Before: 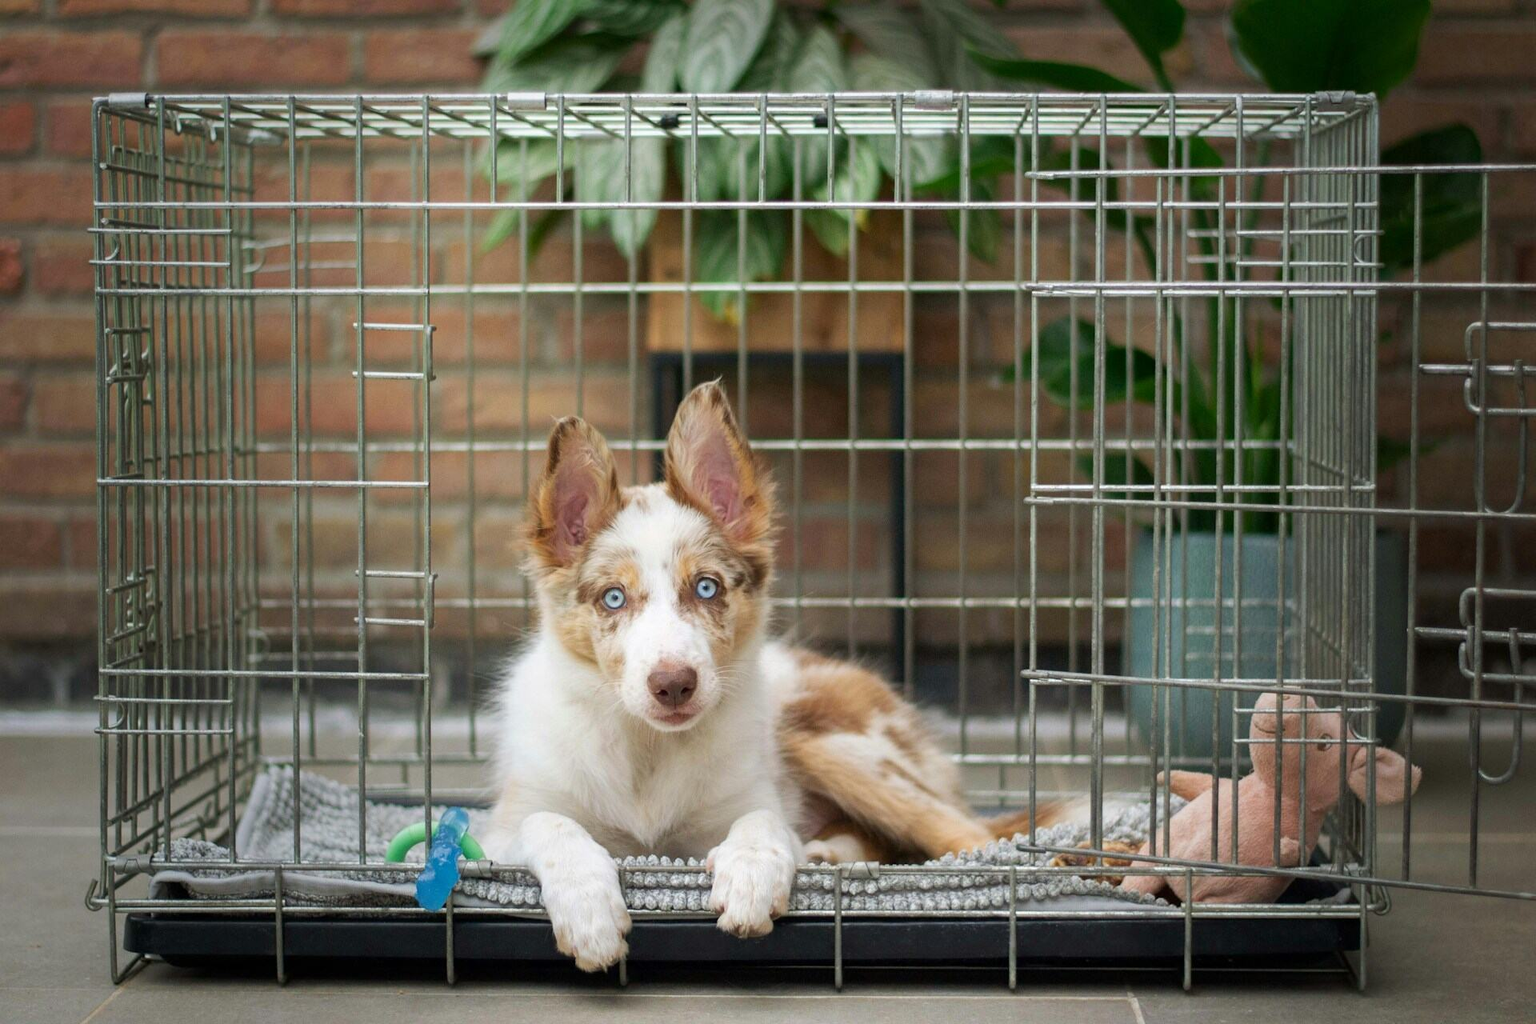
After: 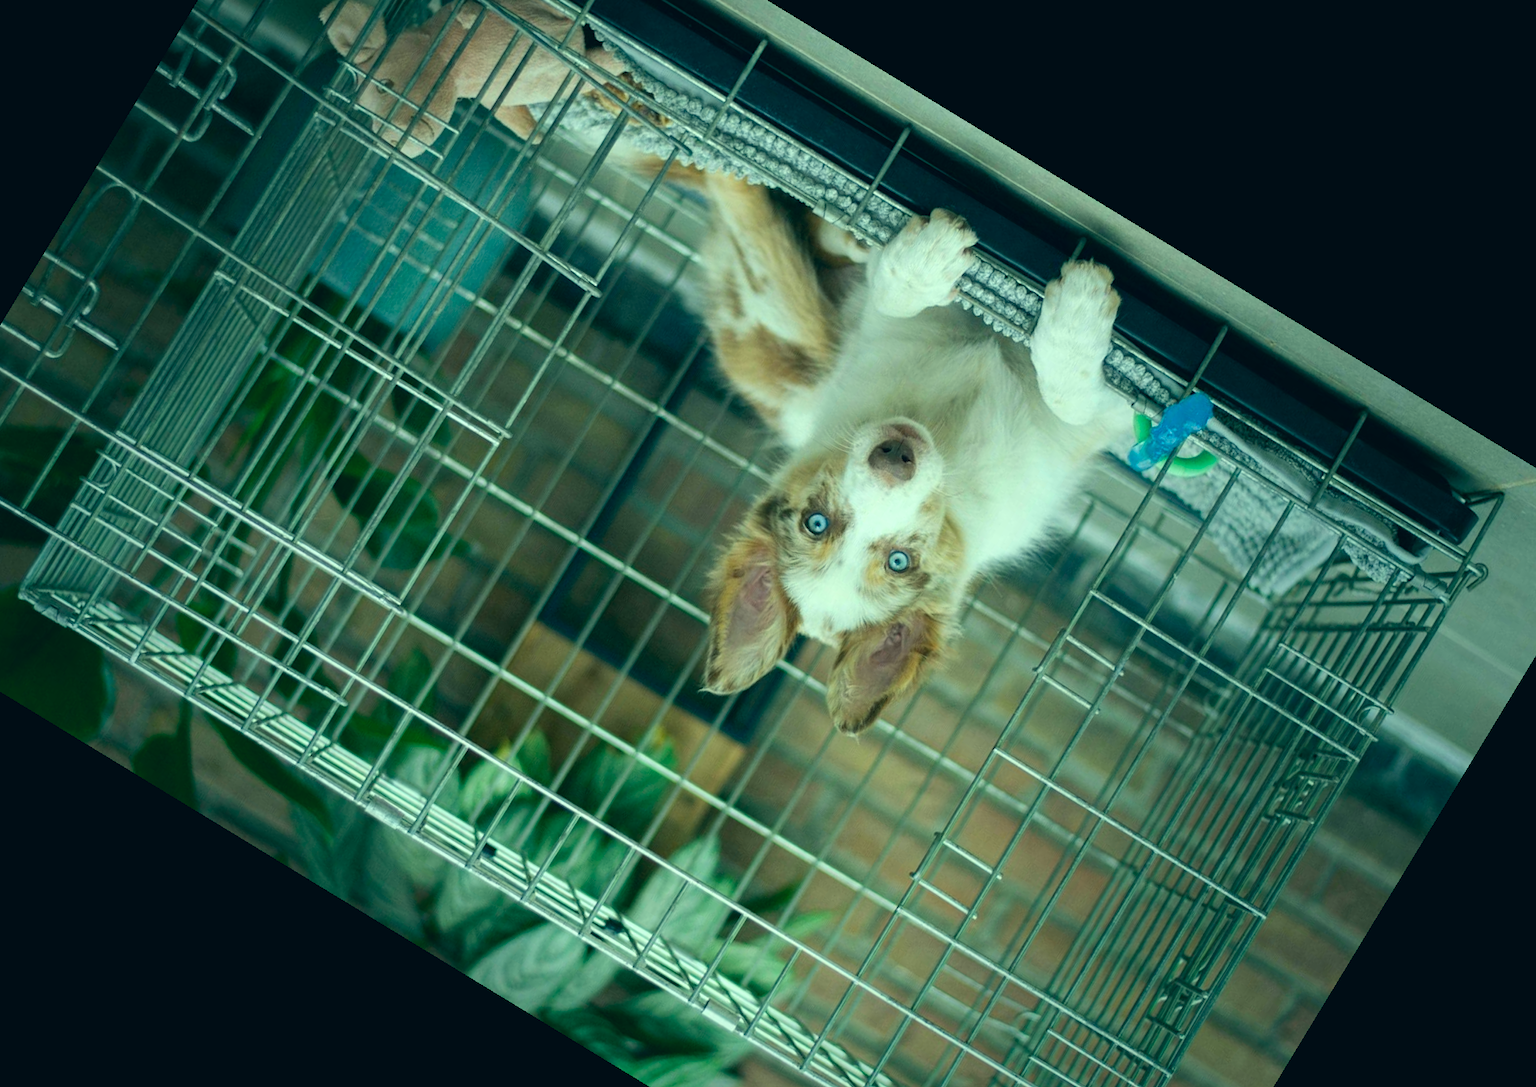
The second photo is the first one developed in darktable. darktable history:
crop and rotate: angle 148.68°, left 9.111%, top 15.603%, right 4.588%, bottom 17.041%
color correction: highlights a* -20.08, highlights b* 9.8, shadows a* -20.4, shadows b* -10.76
